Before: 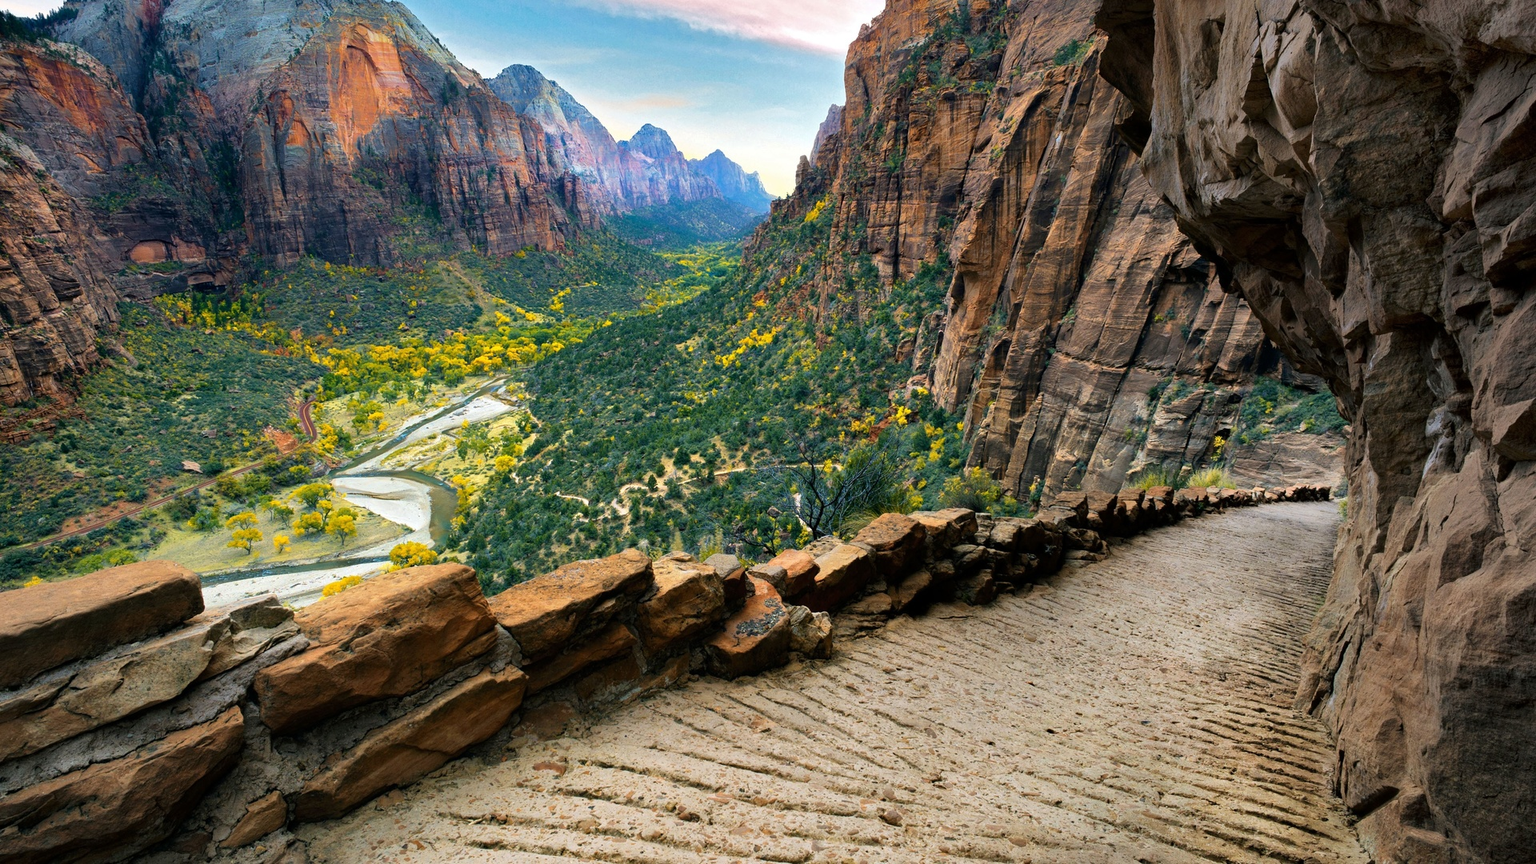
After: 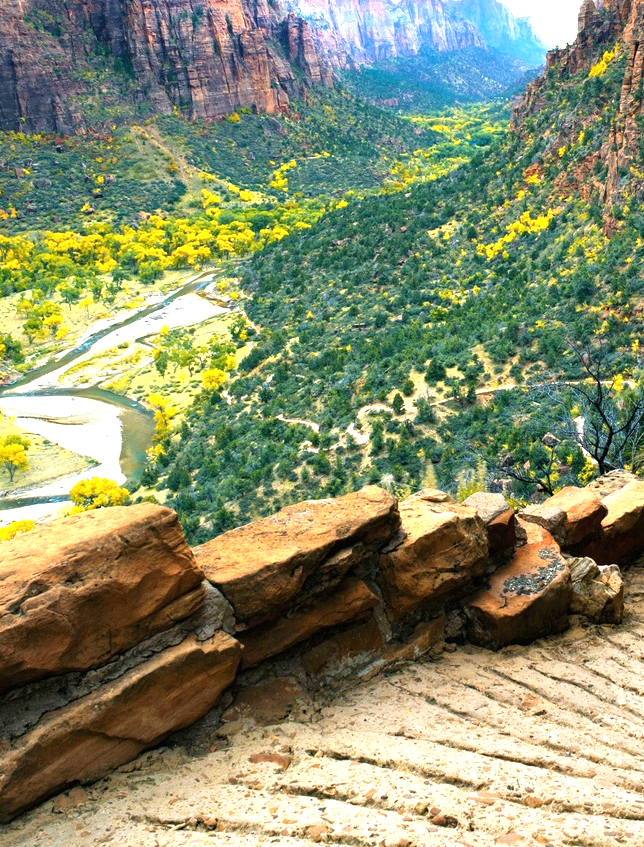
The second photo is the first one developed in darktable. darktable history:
crop and rotate: left 21.77%, top 18.528%, right 44.676%, bottom 2.997%
rotate and perspective: automatic cropping original format, crop left 0, crop top 0
exposure: exposure 1 EV, compensate highlight preservation false
